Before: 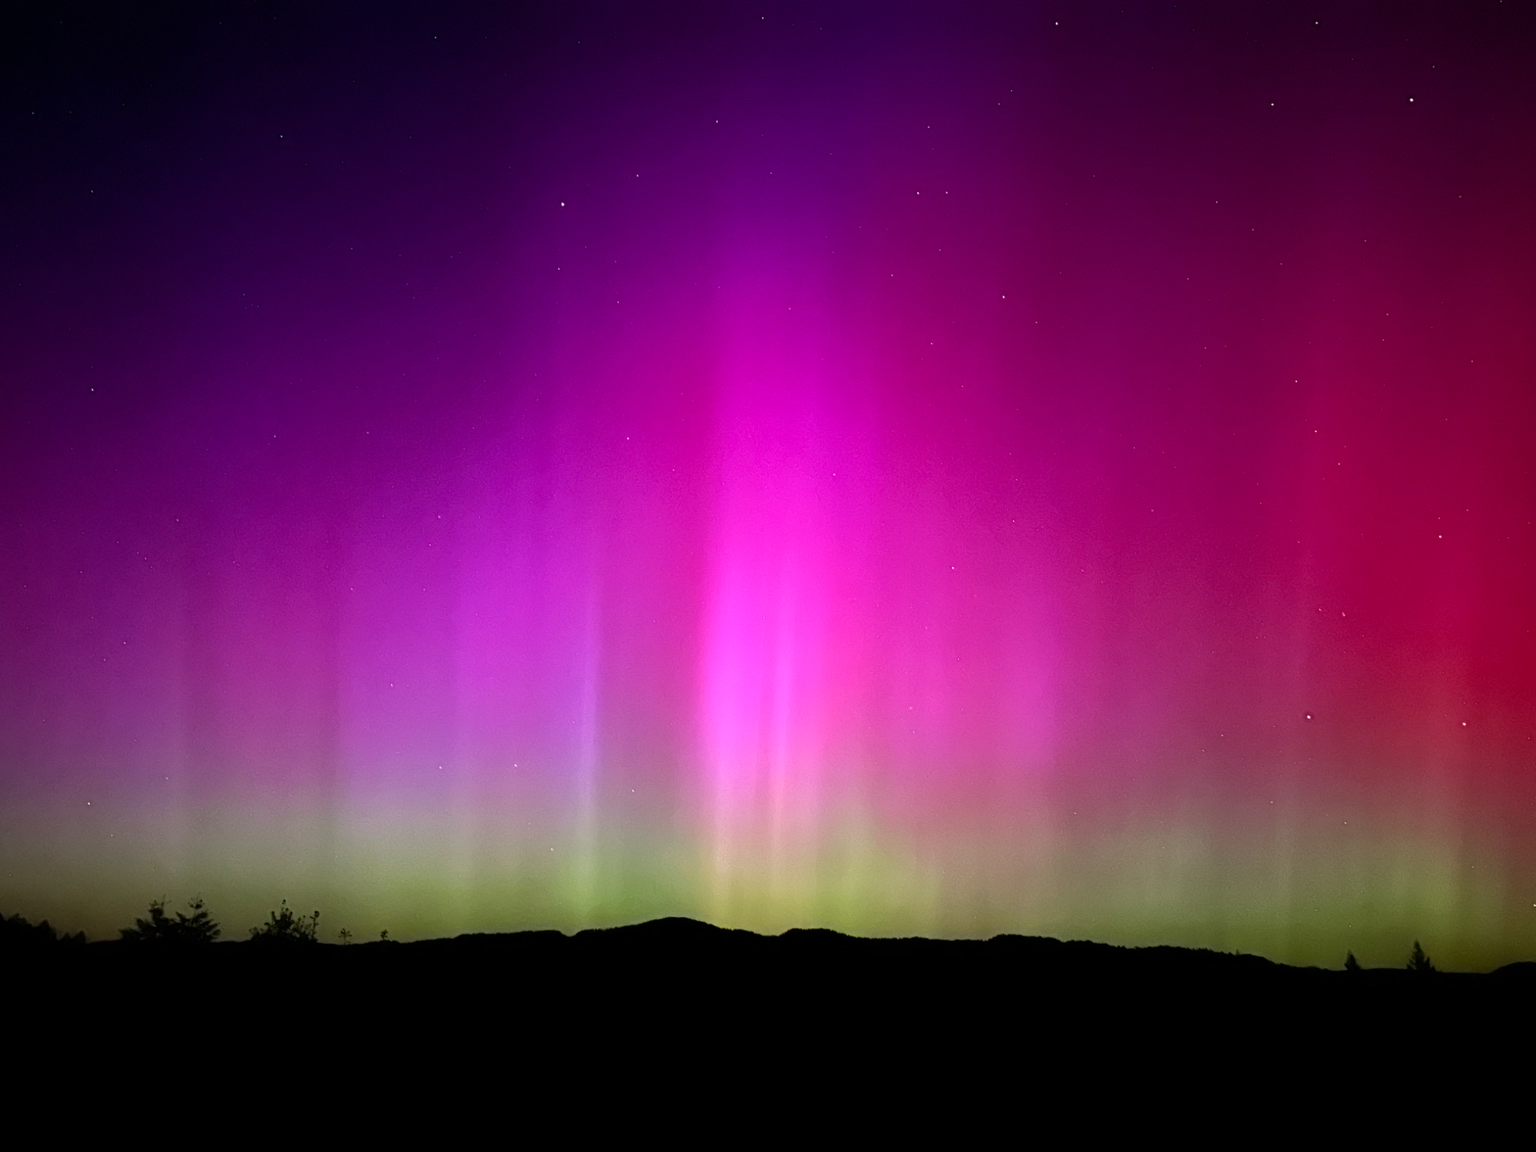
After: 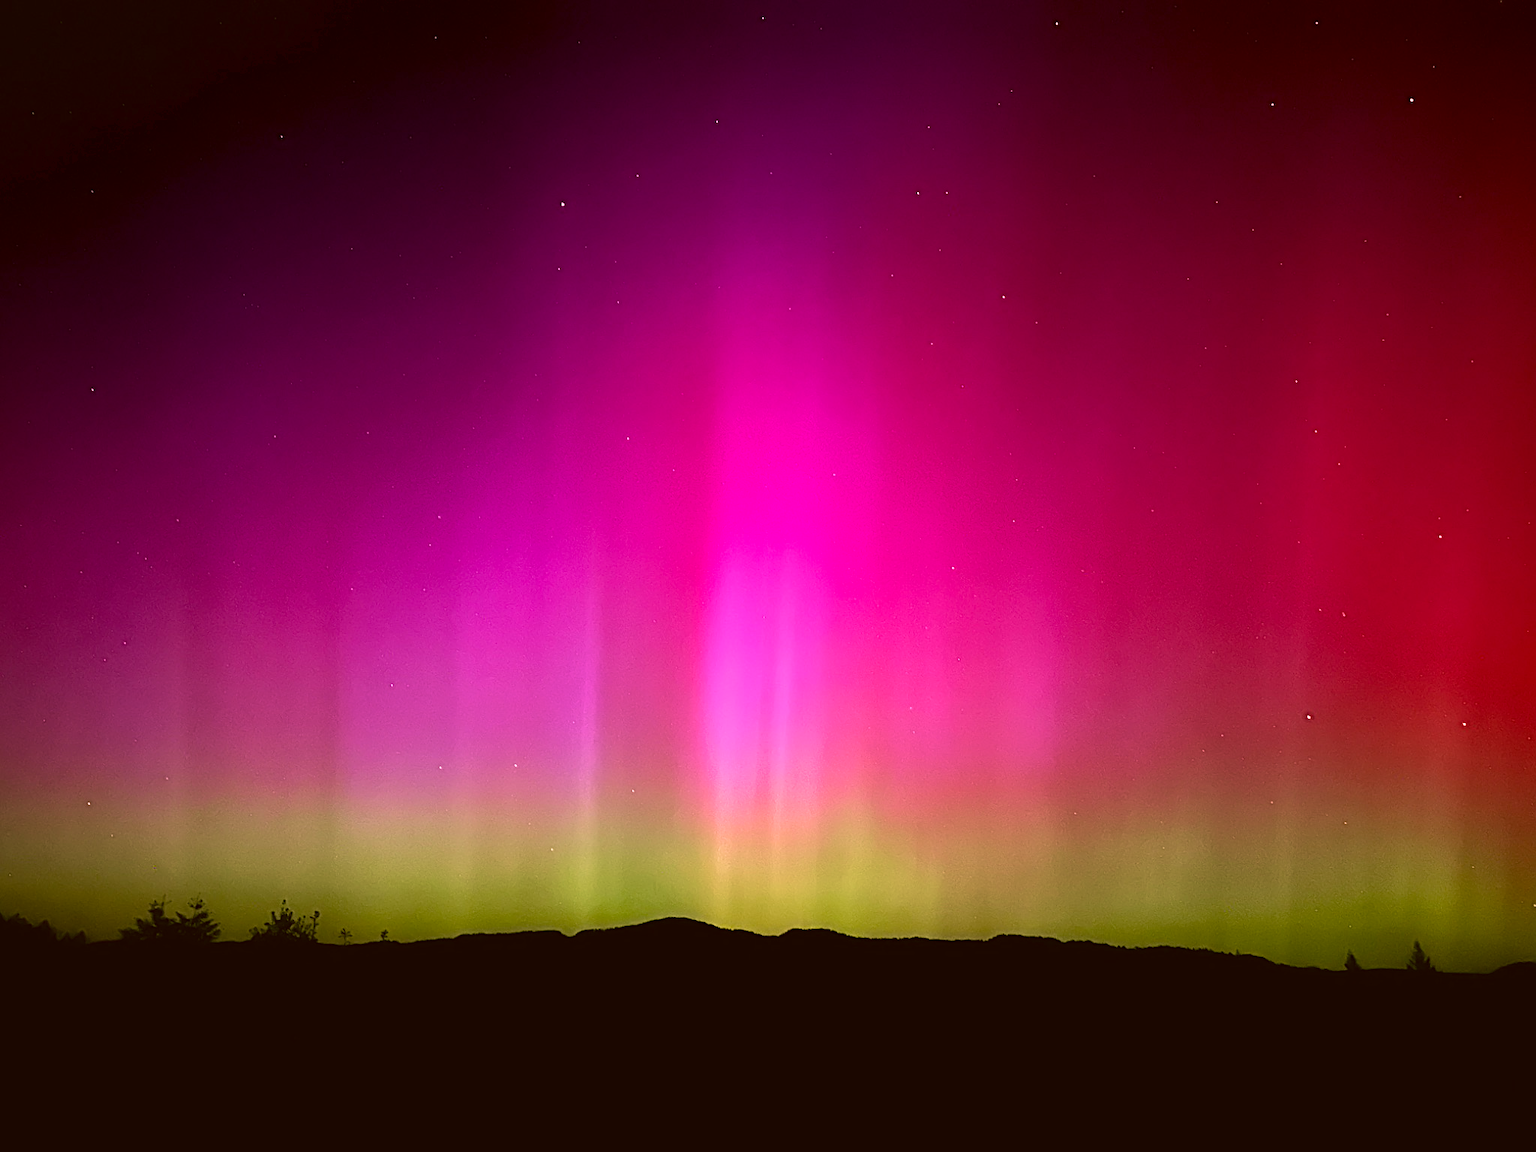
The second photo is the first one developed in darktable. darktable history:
color correction: highlights a* 8.22, highlights b* 15.44, shadows a* -0.68, shadows b* 27.31
velvia: strength 36.19%
exposure: exposure 0.124 EV, compensate exposure bias true, compensate highlight preservation false
sharpen: on, module defaults
